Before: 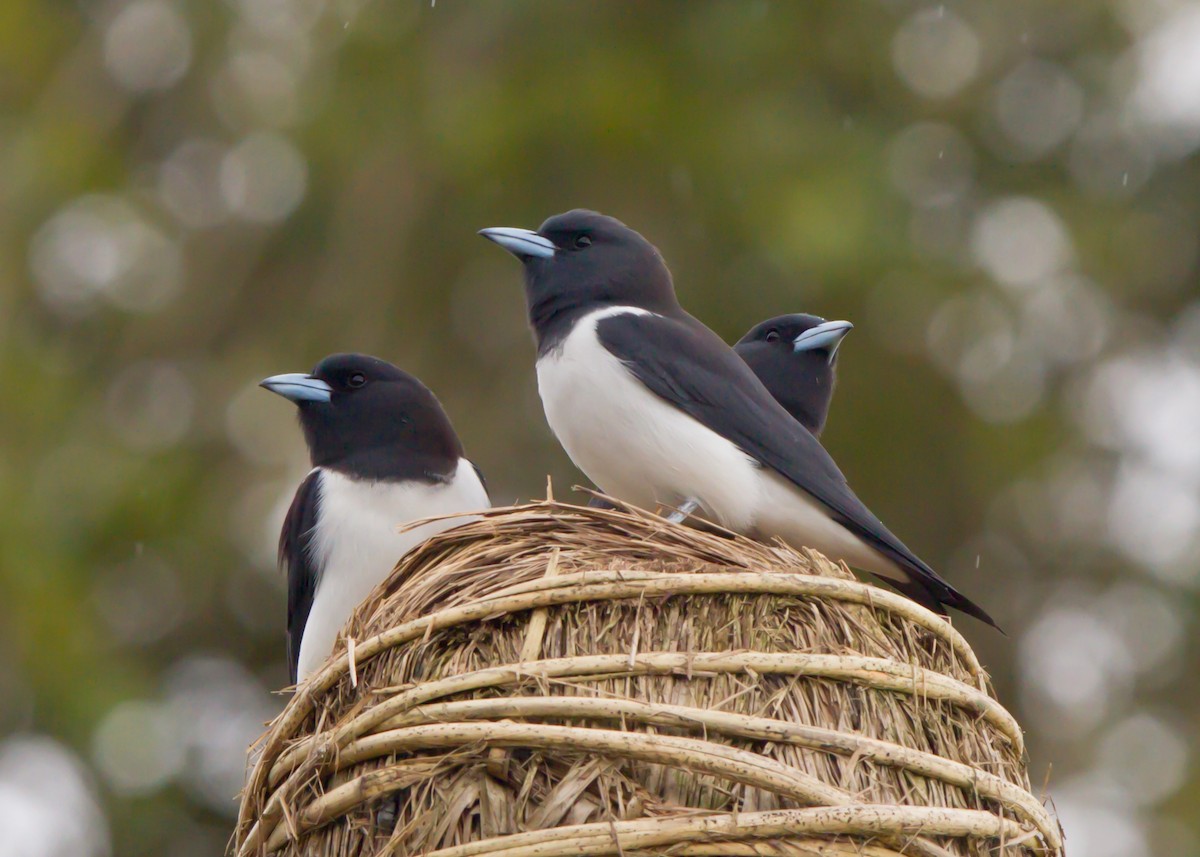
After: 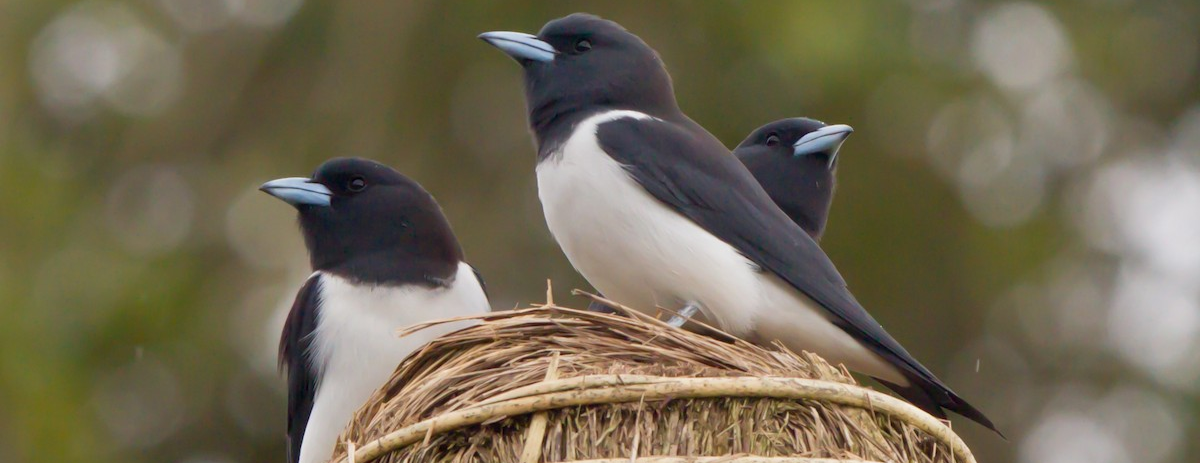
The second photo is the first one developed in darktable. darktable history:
crop and rotate: top 22.929%, bottom 23.017%
